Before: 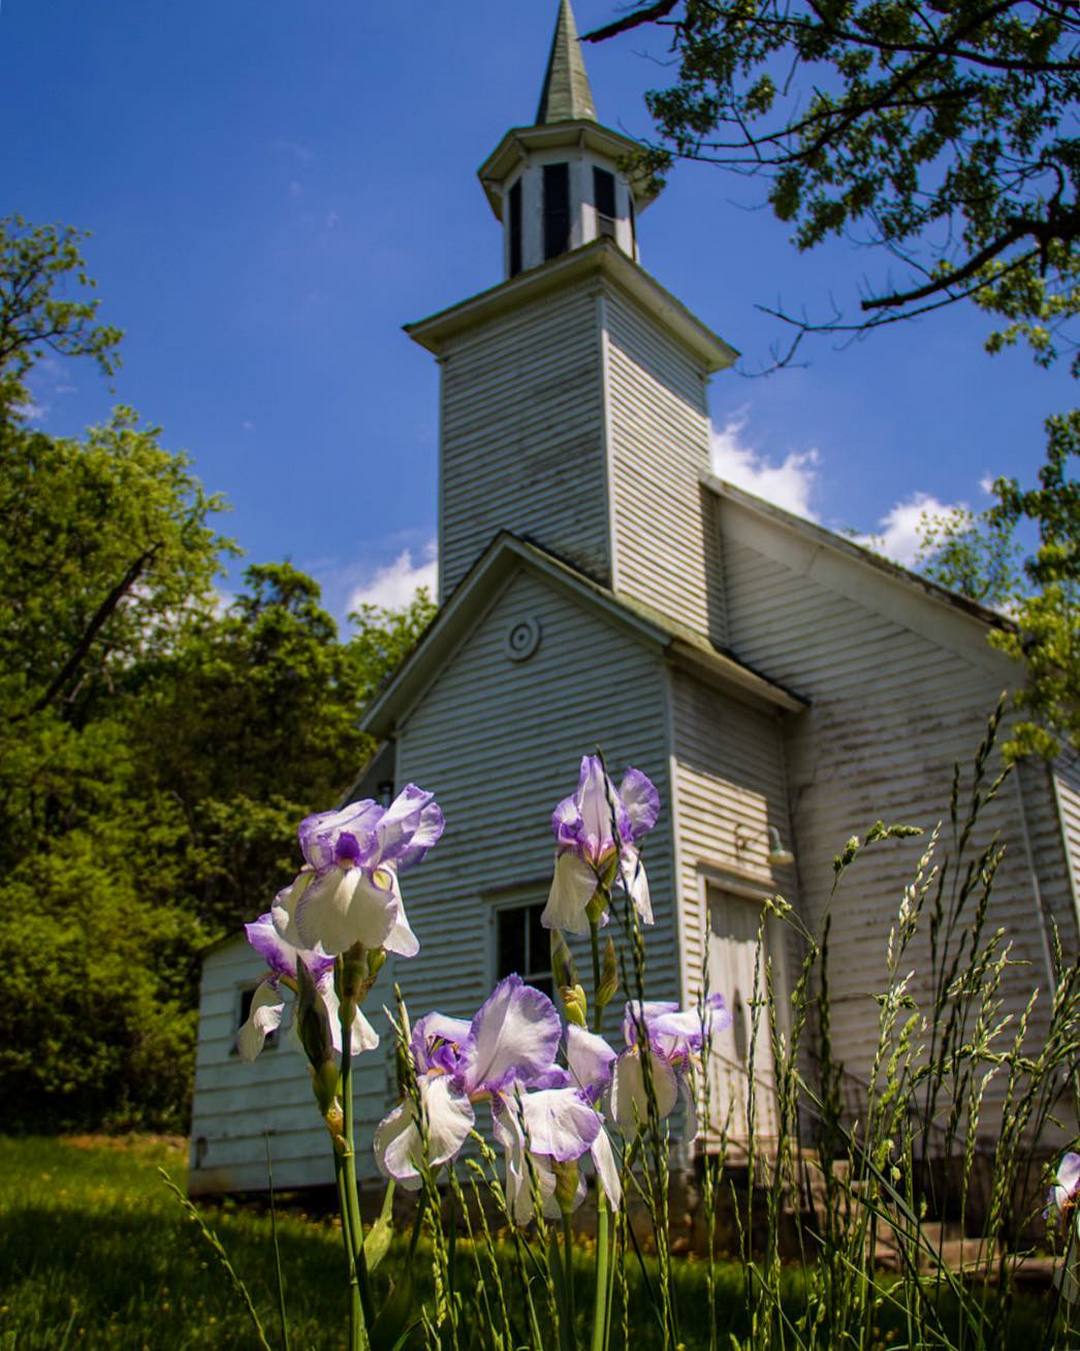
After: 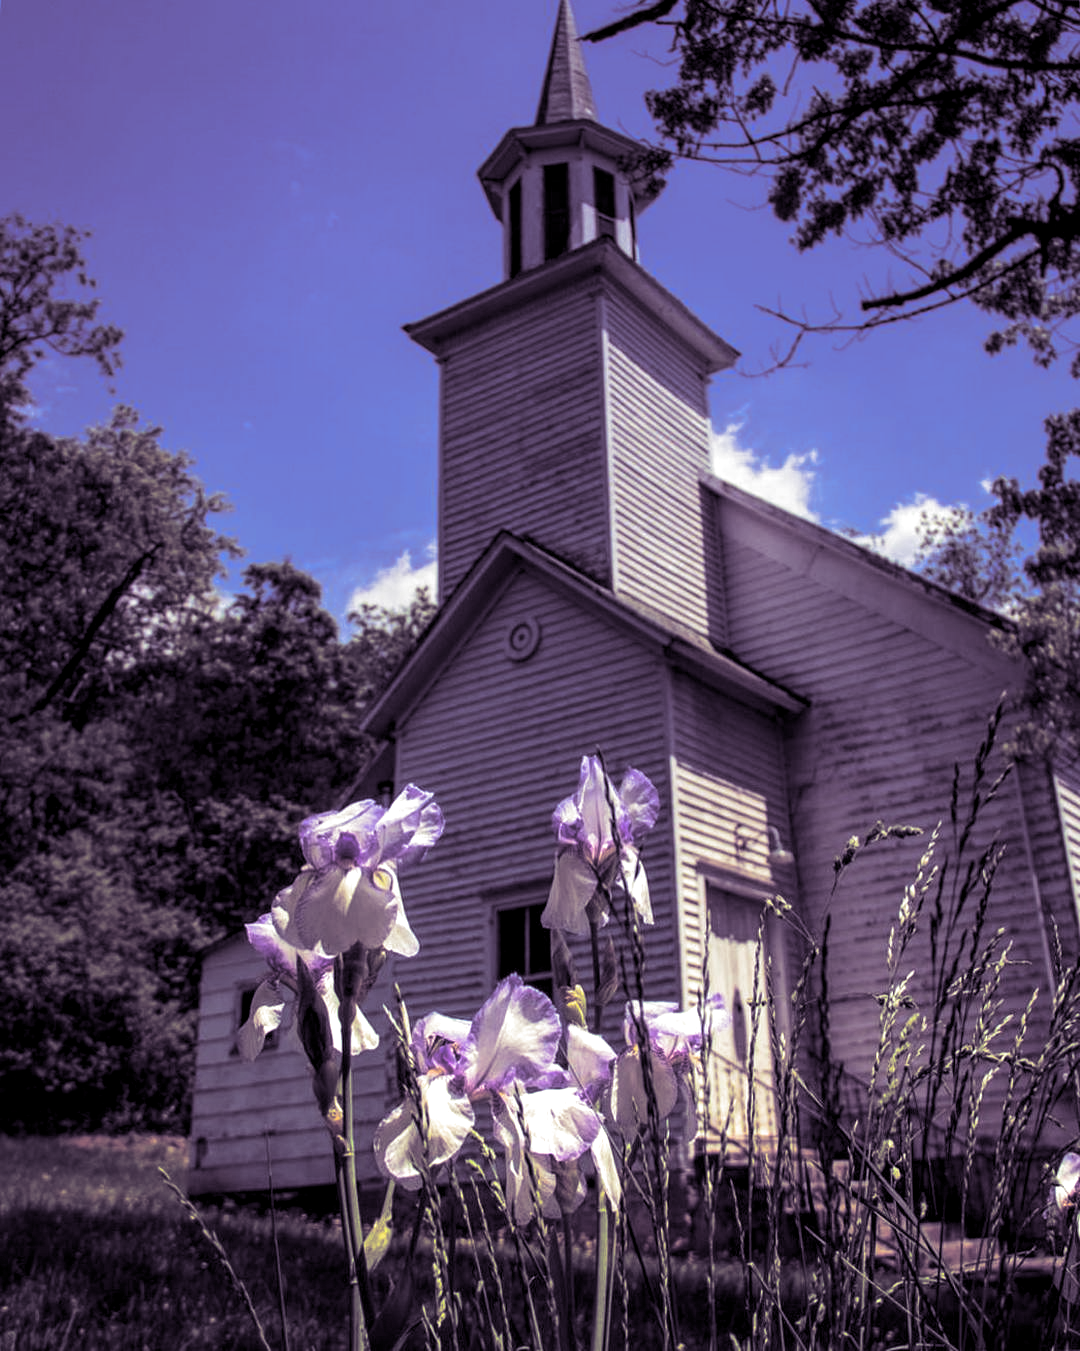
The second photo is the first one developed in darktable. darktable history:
local contrast: highlights 100%, shadows 100%, detail 120%, midtone range 0.2
exposure: black level correction 0.001, exposure 0.5 EV, compensate exposure bias true, compensate highlight preservation false
split-toning: shadows › hue 266.4°, shadows › saturation 0.4, highlights › hue 61.2°, highlights › saturation 0.3, compress 0%
graduated density: hue 238.83°, saturation 50%
